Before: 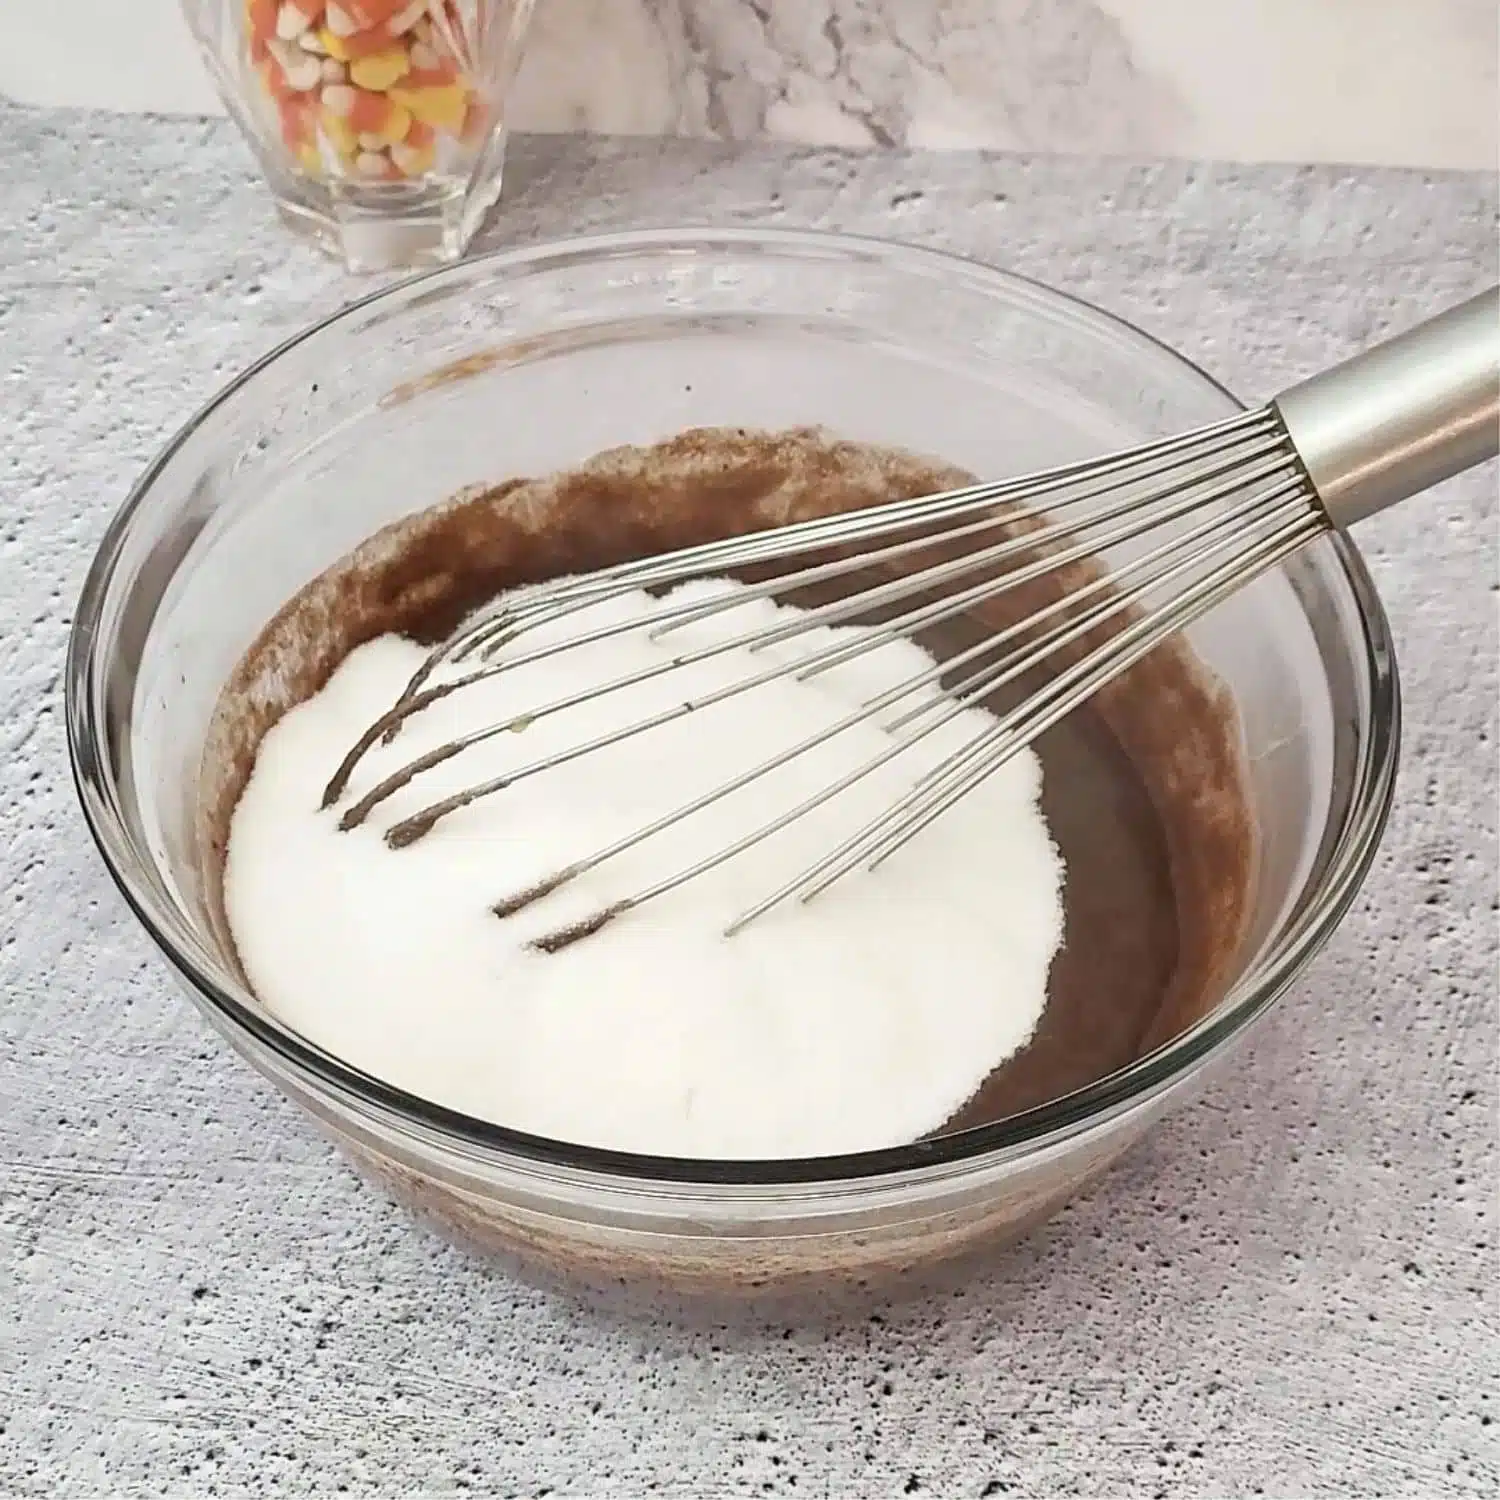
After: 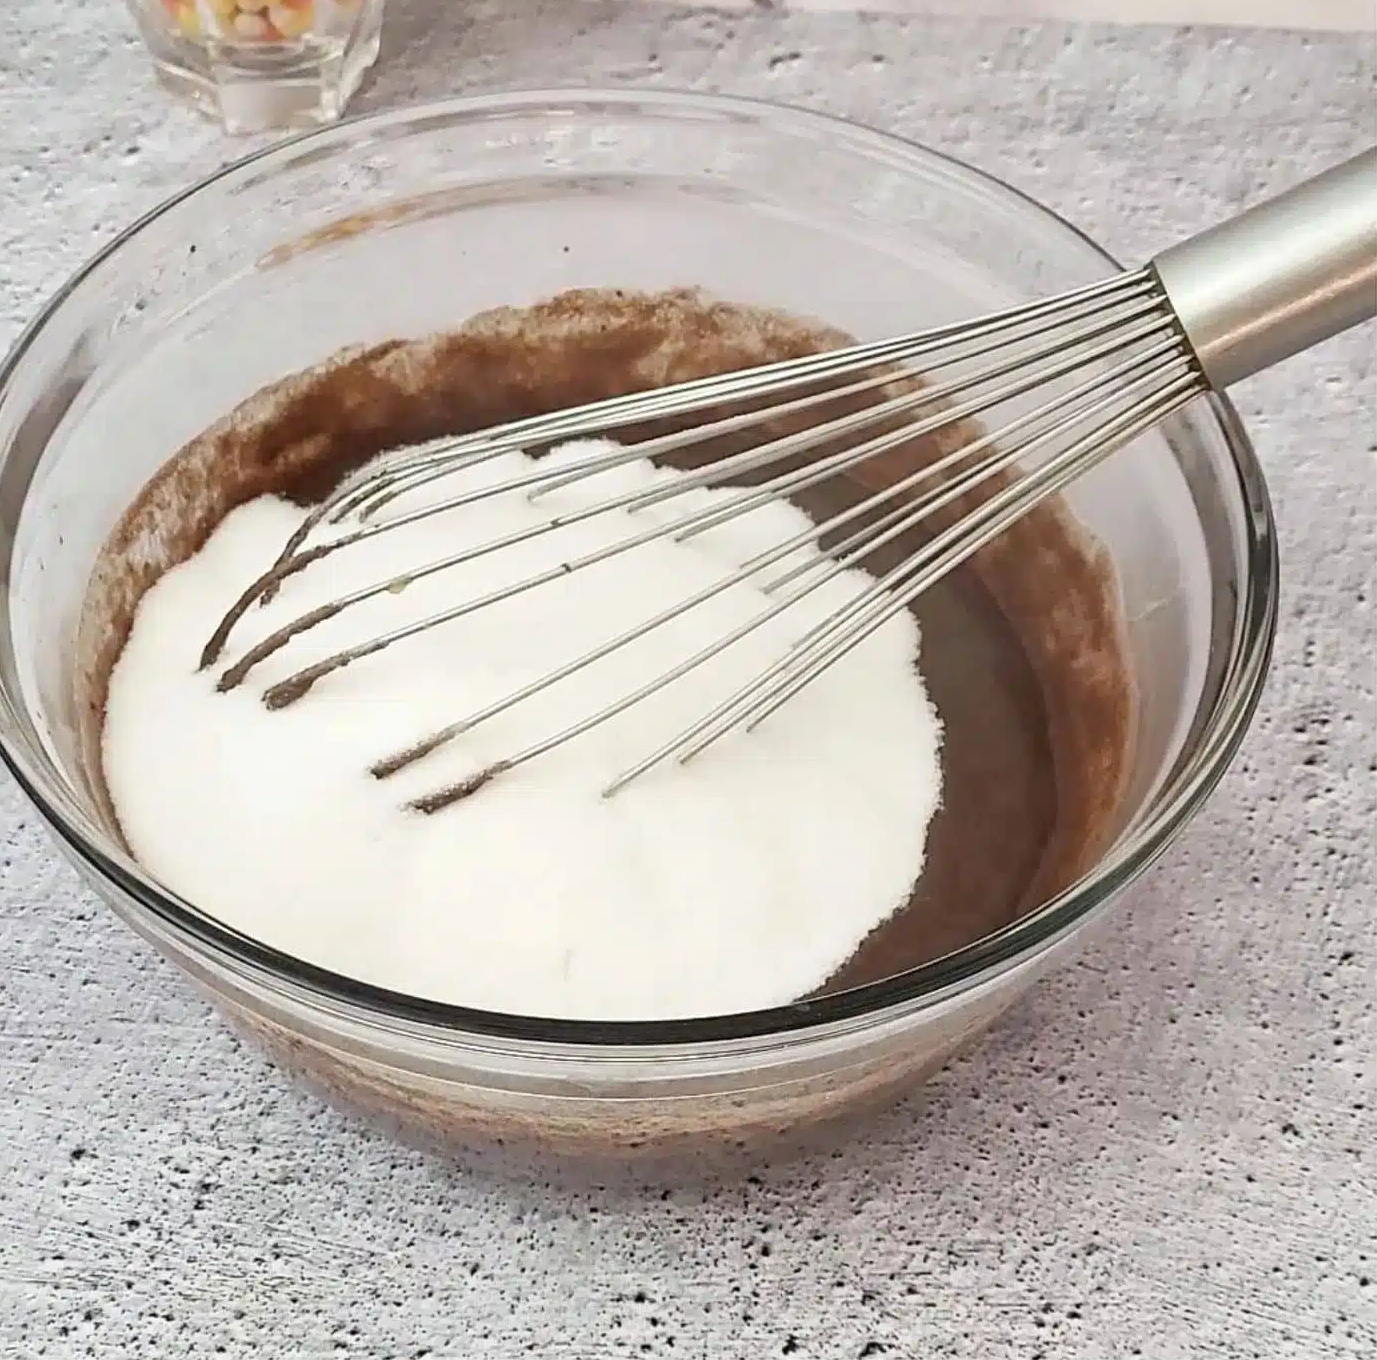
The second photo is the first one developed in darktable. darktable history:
crop and rotate: left 8.179%, top 9.32%
